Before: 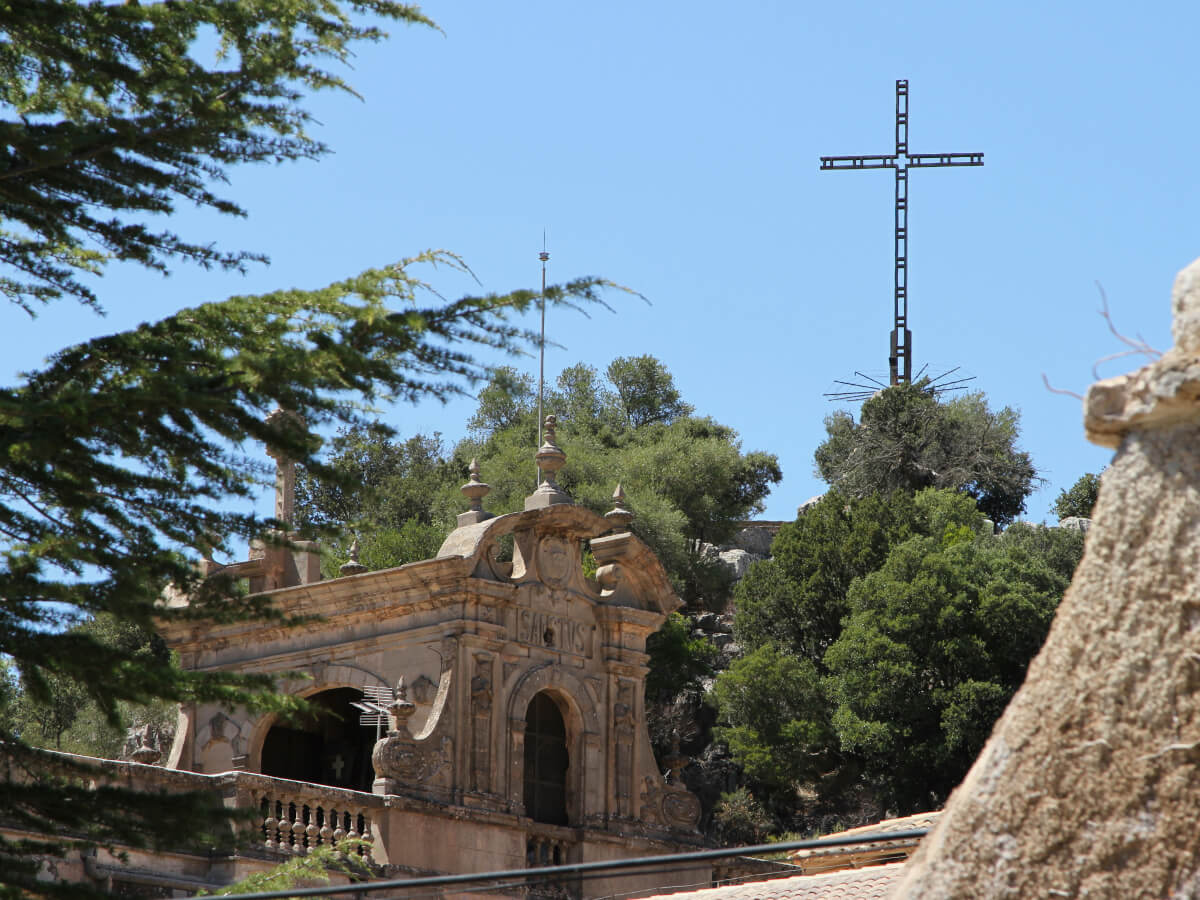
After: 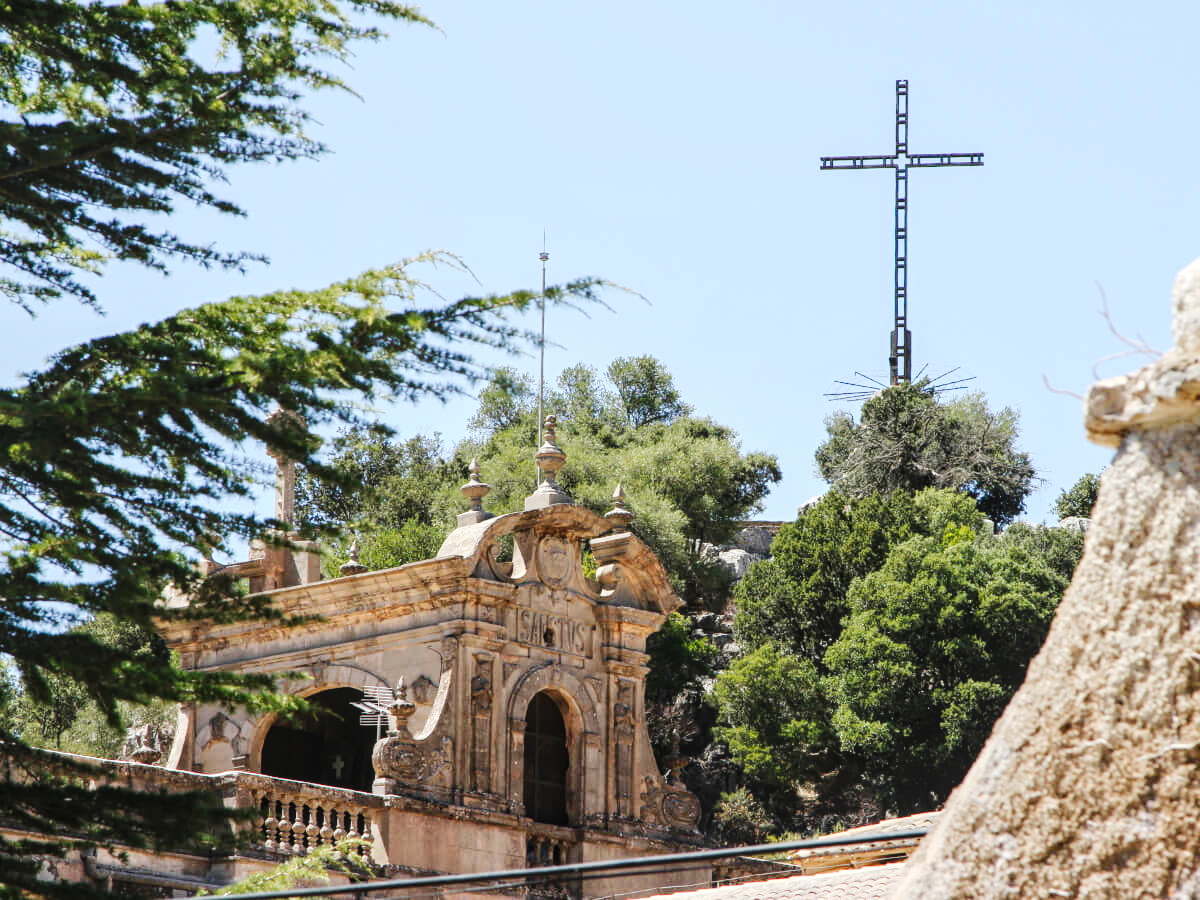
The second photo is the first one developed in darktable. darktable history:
exposure: exposure 0.634 EV, compensate exposure bias true, compensate highlight preservation false
tone curve: curves: ch0 [(0, 0.03) (0.113, 0.087) (0.207, 0.184) (0.515, 0.612) (0.712, 0.793) (1, 0.946)]; ch1 [(0, 0) (0.172, 0.123) (0.317, 0.279) (0.407, 0.401) (0.476, 0.482) (0.505, 0.499) (0.534, 0.534) (0.632, 0.645) (0.726, 0.745) (1, 1)]; ch2 [(0, 0) (0.411, 0.424) (0.476, 0.492) (0.521, 0.524) (0.541, 0.559) (0.65, 0.699) (1, 1)], preserve colors none
local contrast: on, module defaults
